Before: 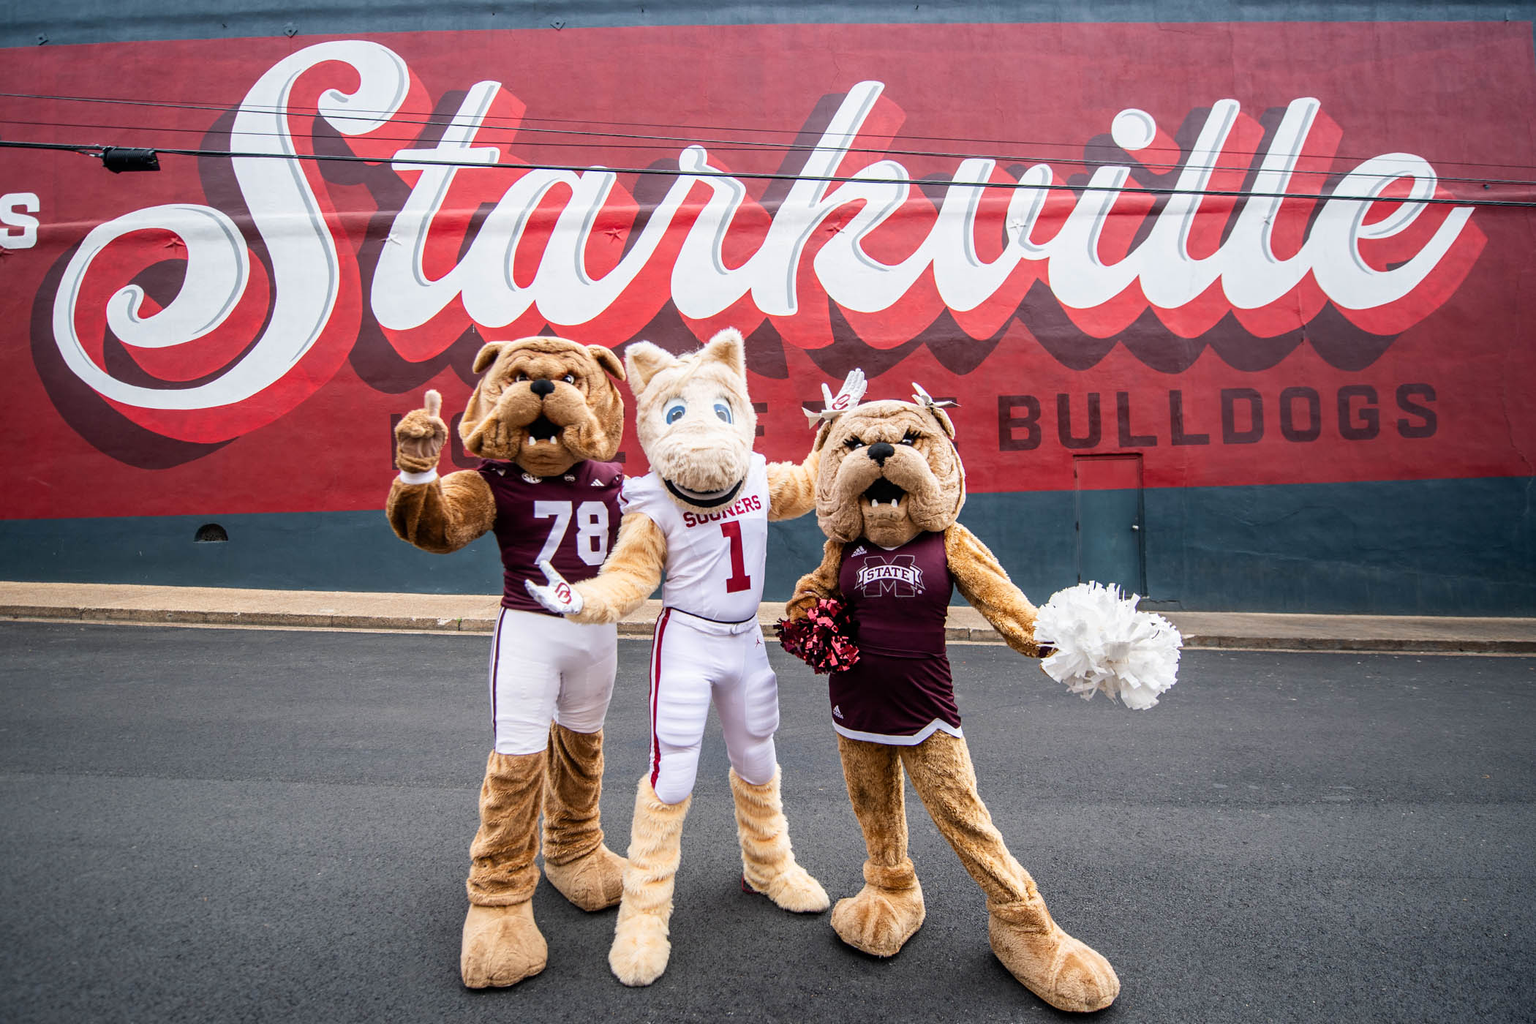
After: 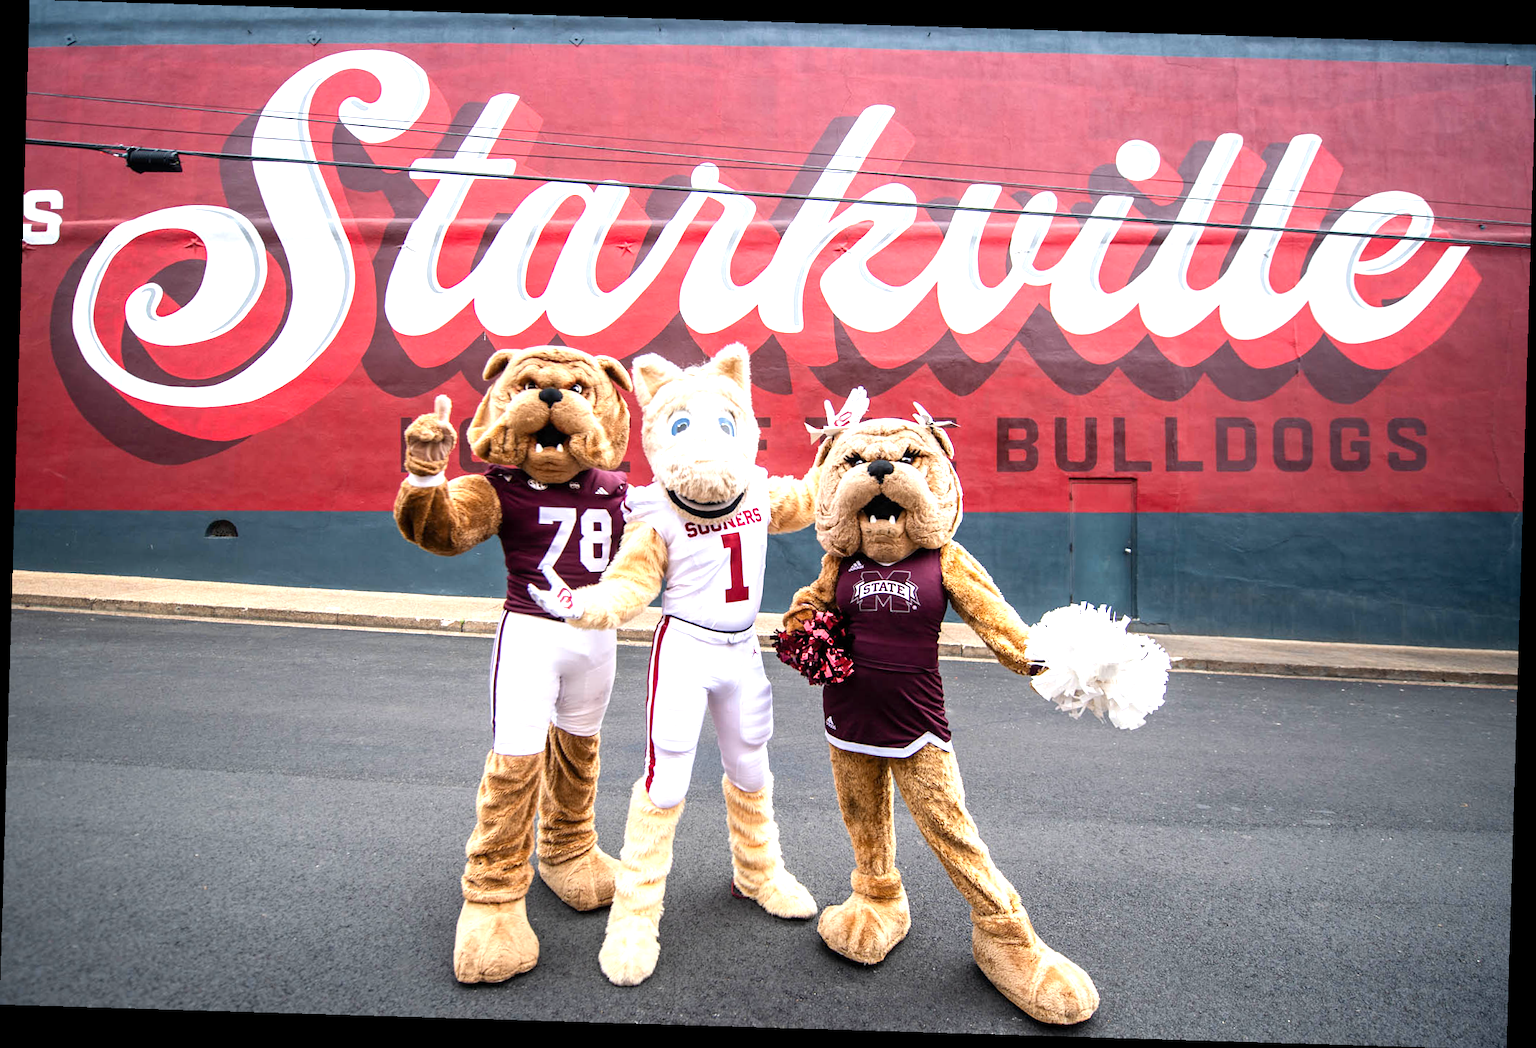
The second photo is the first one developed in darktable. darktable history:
rotate and perspective: rotation 1.72°, automatic cropping off
exposure: exposure 0.766 EV, compensate highlight preservation false
